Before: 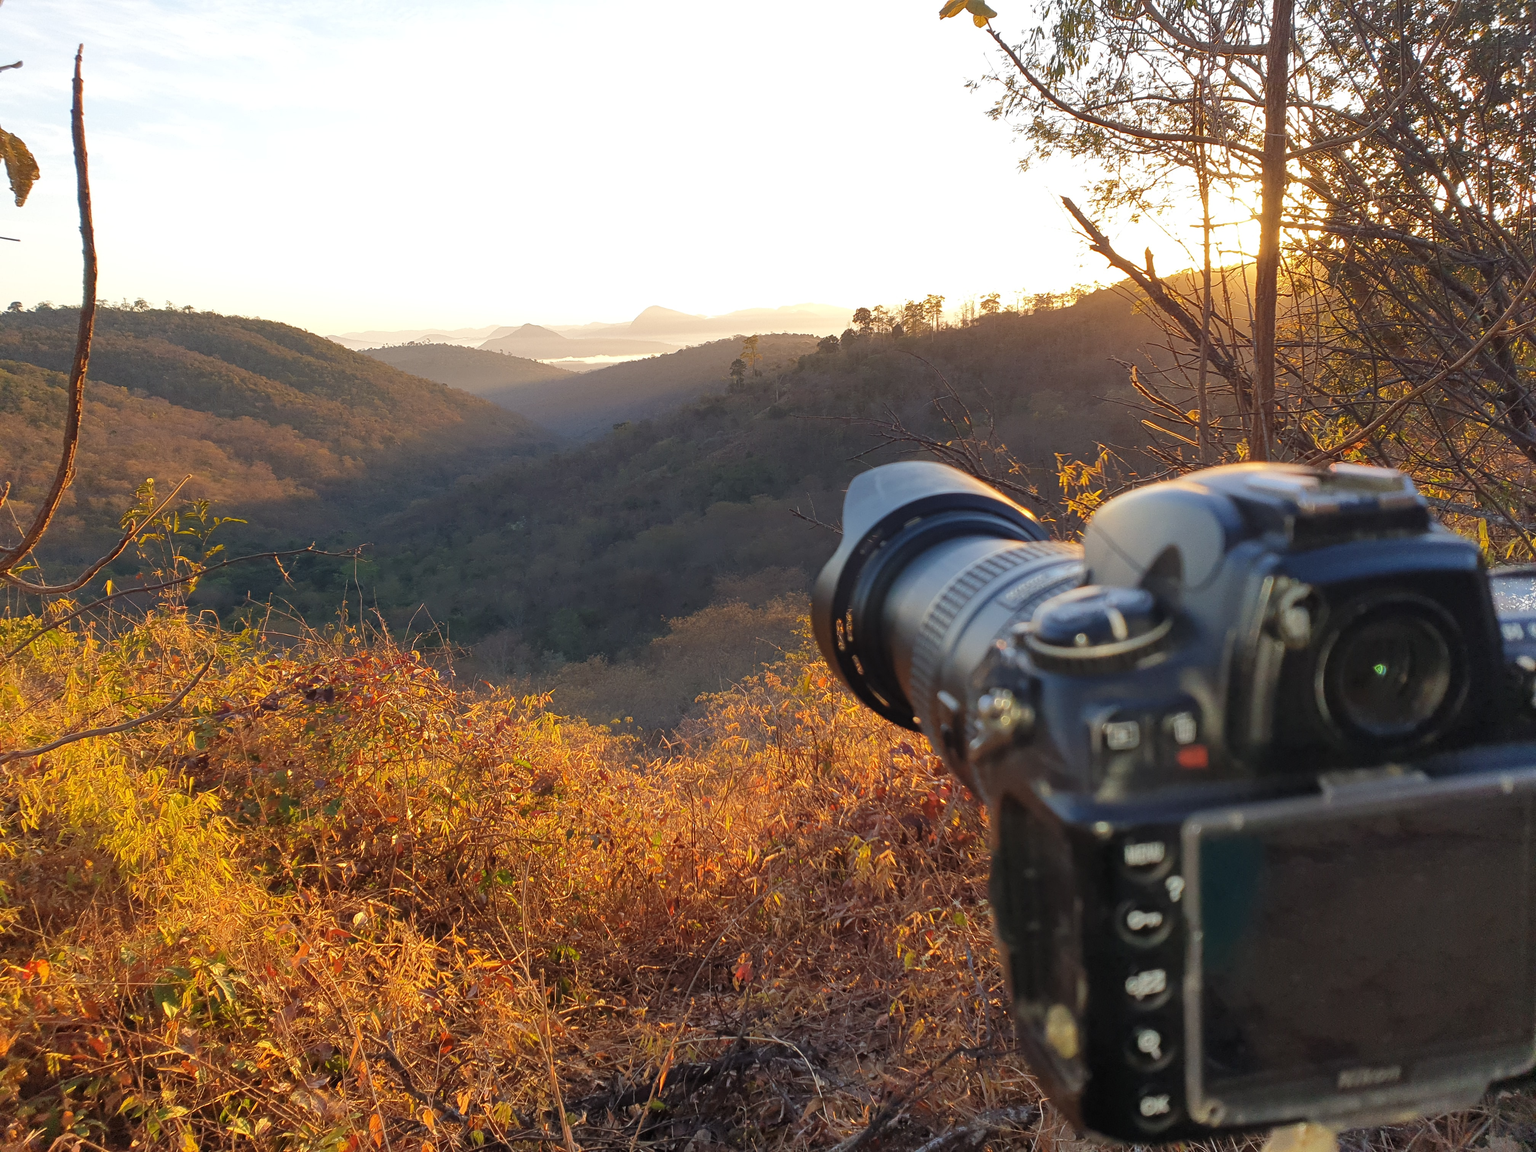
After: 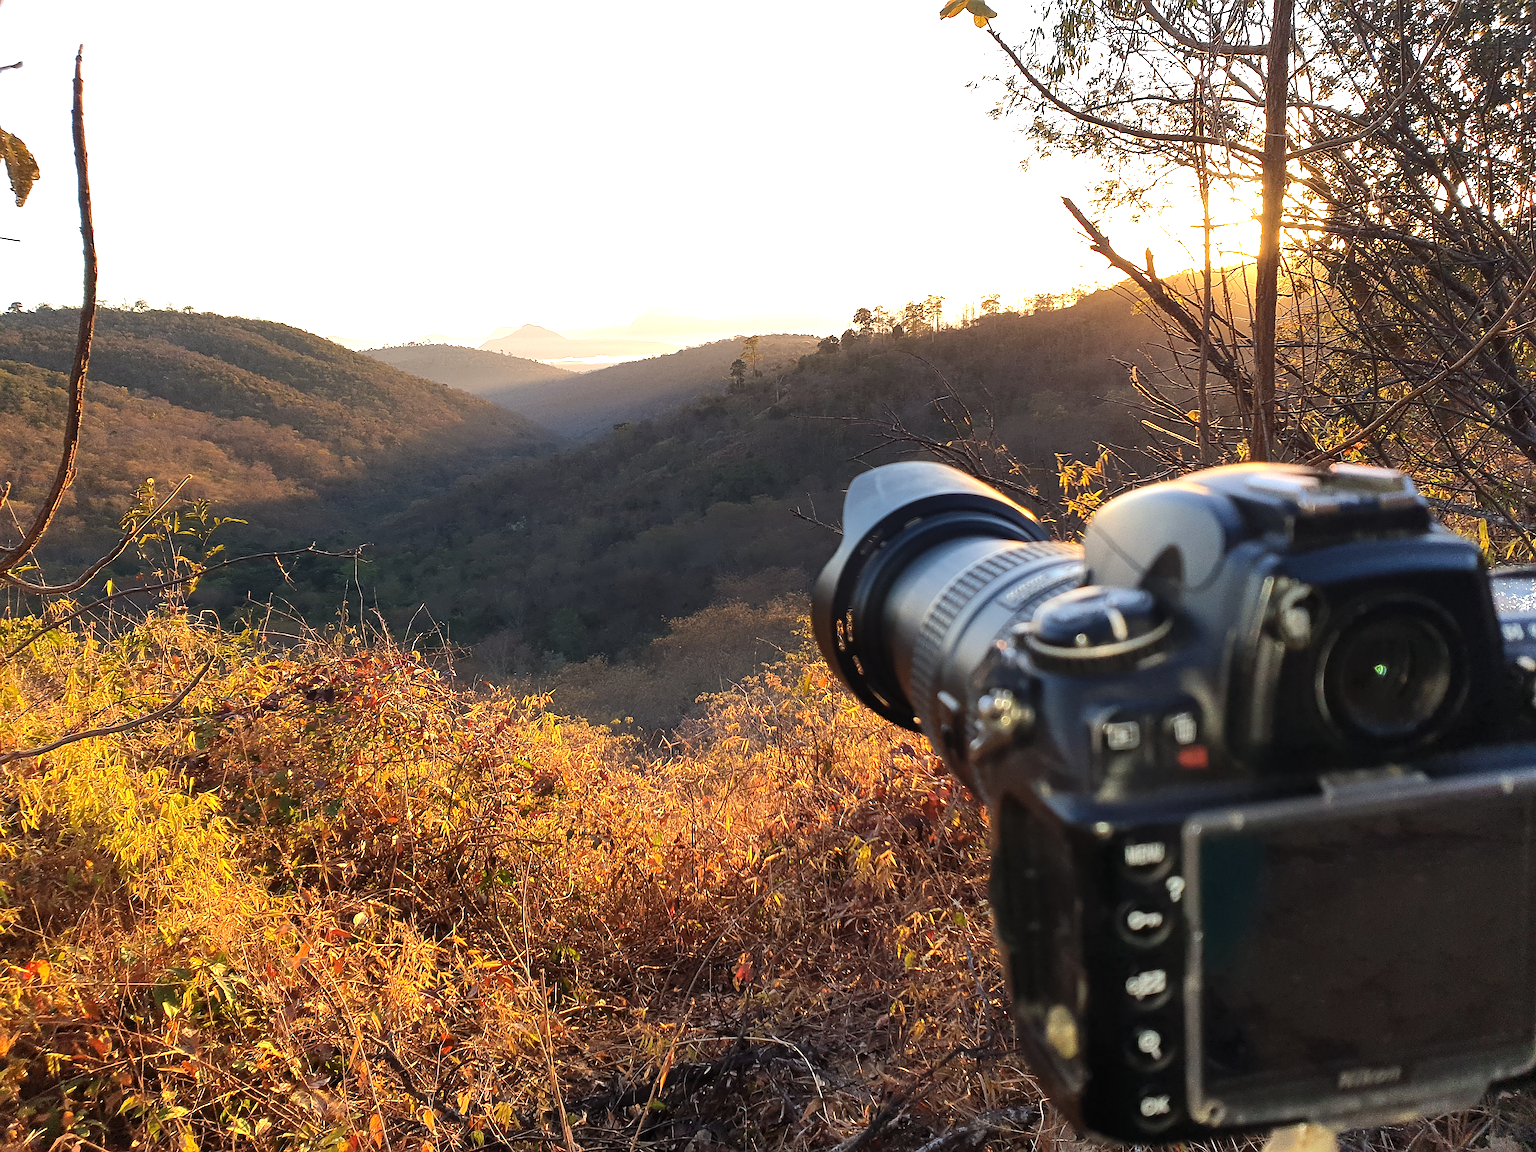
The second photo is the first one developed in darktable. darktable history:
sharpen: on, module defaults
tone equalizer: -8 EV -0.722 EV, -7 EV -0.691 EV, -6 EV -0.606 EV, -5 EV -0.374 EV, -3 EV 0.404 EV, -2 EV 0.6 EV, -1 EV 0.688 EV, +0 EV 0.733 EV, edges refinement/feathering 500, mask exposure compensation -1.57 EV, preserve details no
